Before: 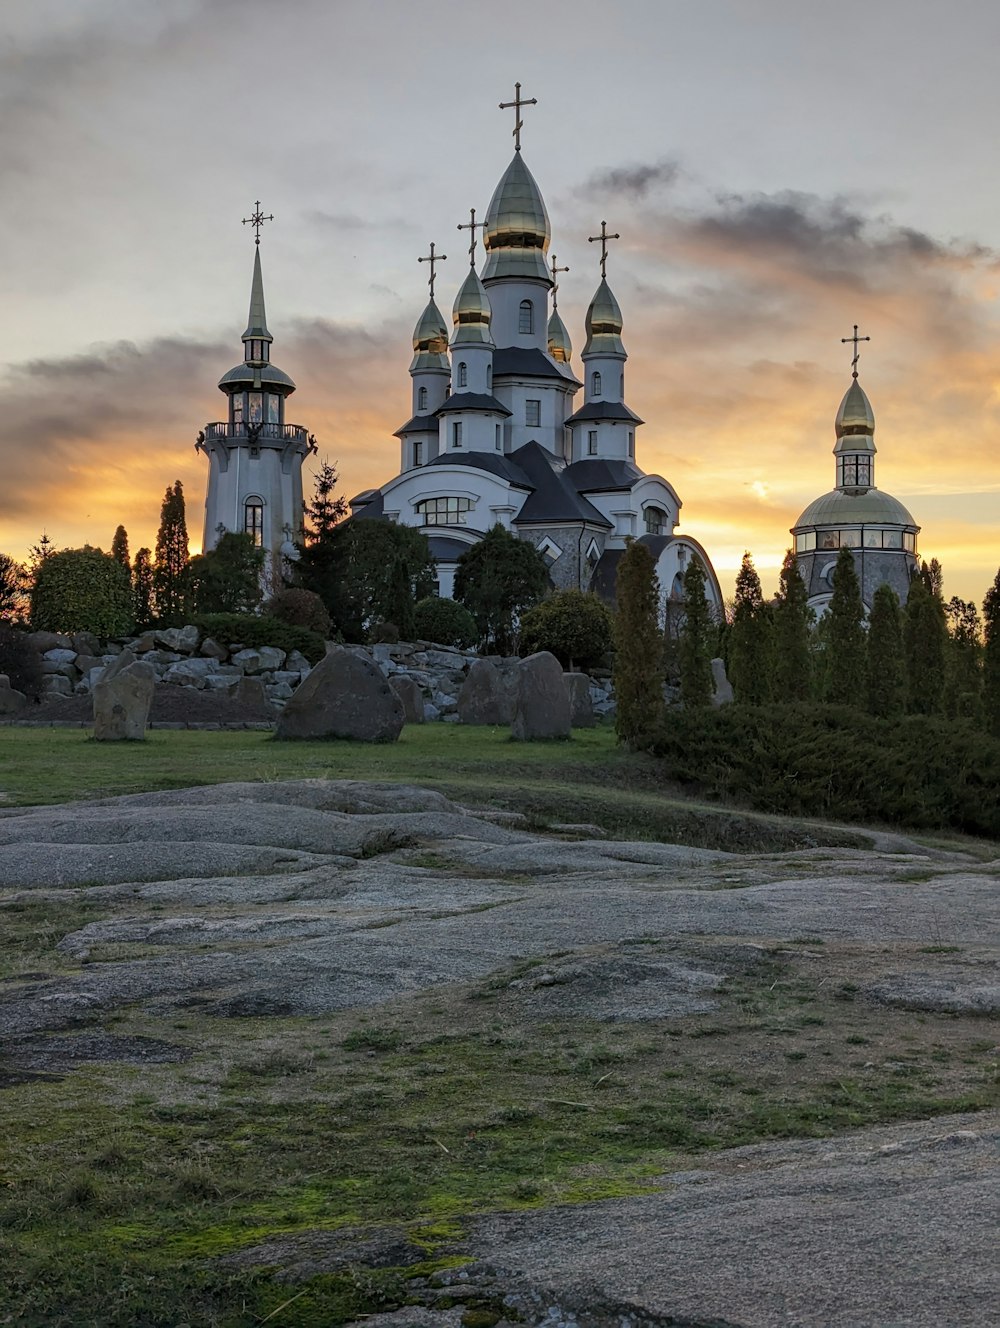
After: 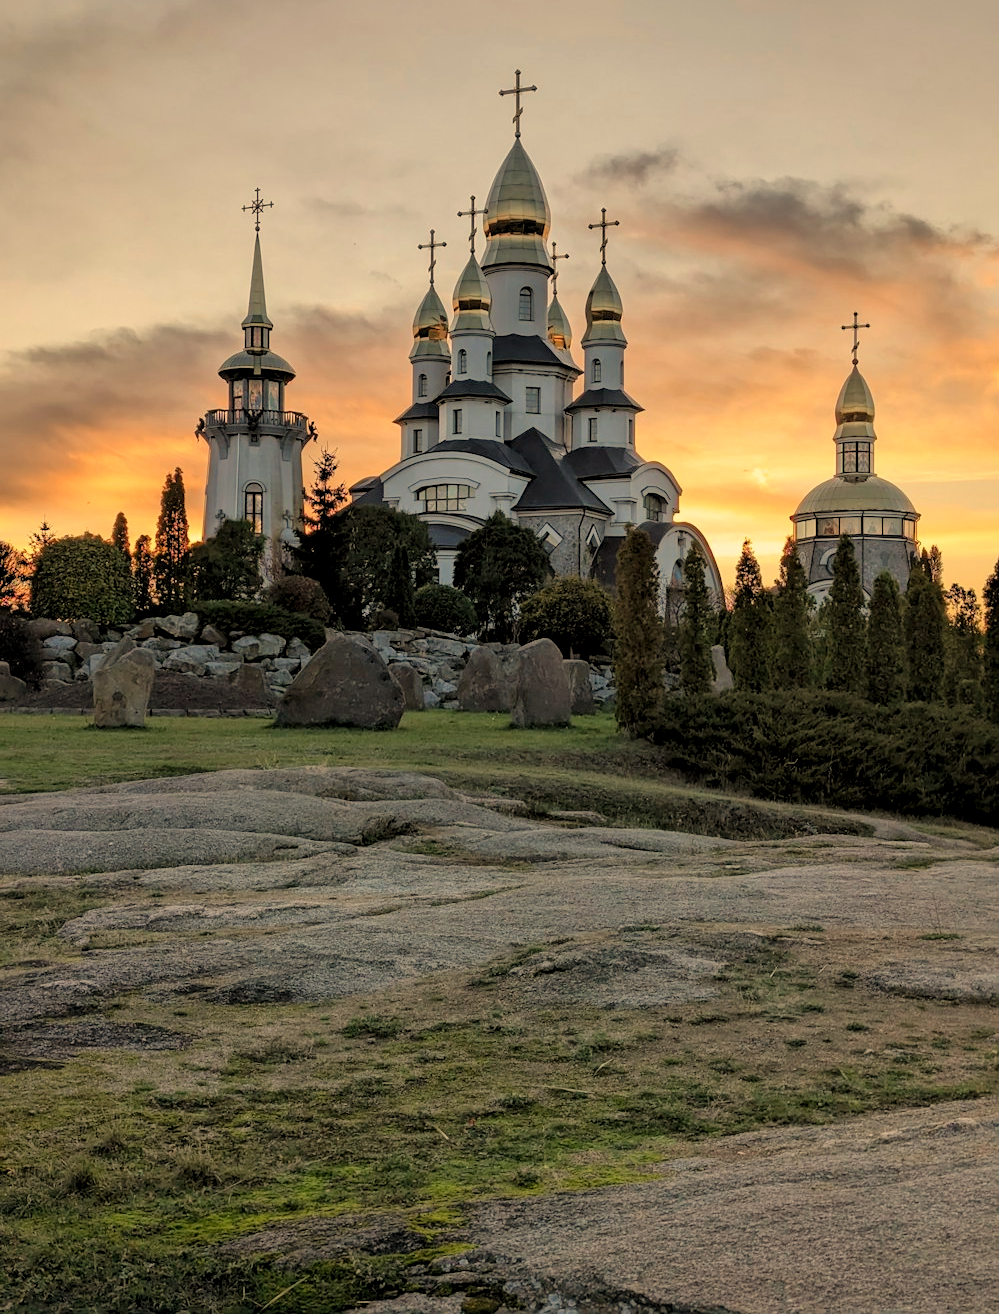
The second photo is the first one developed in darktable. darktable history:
crop: top 1.049%, right 0.001%
tone curve: curves: ch0 [(0.047, 0) (0.292, 0.352) (0.657, 0.678) (1, 0.958)], color space Lab, linked channels, preserve colors none
local contrast: mode bilateral grid, contrast 20, coarseness 50, detail 120%, midtone range 0.2
white balance: red 1.138, green 0.996, blue 0.812
